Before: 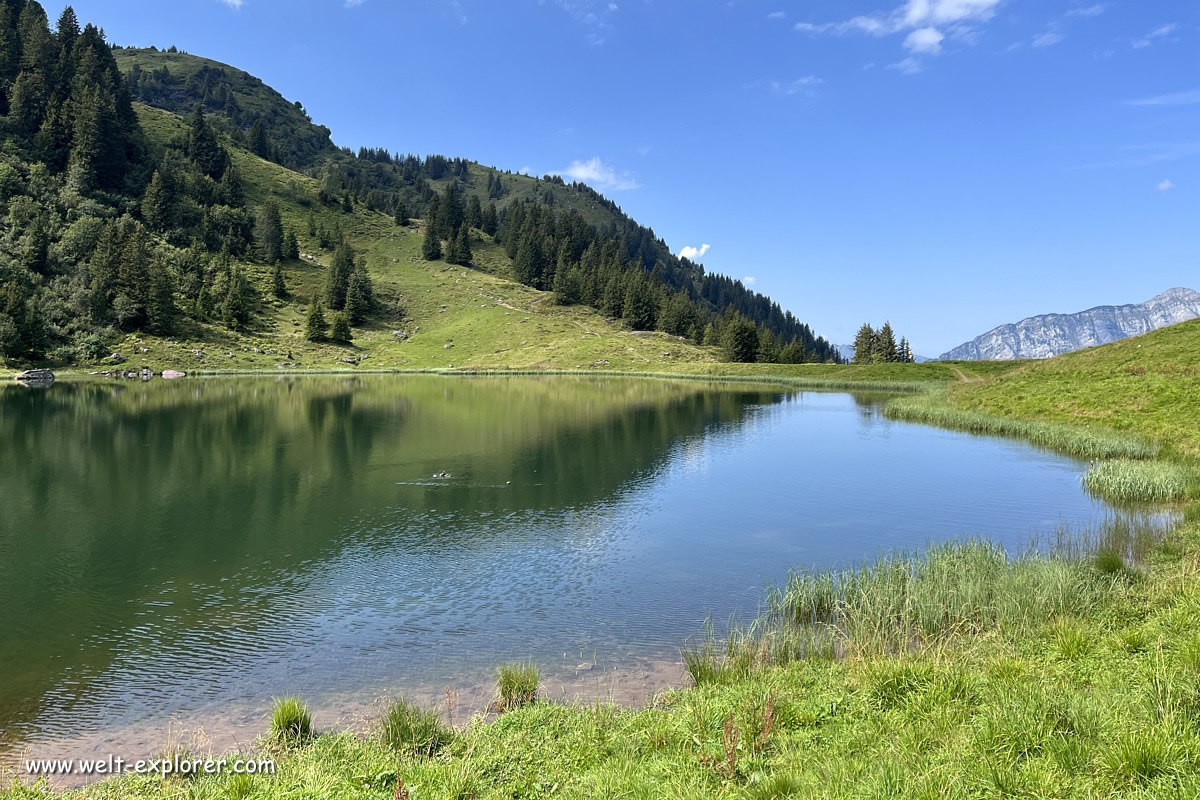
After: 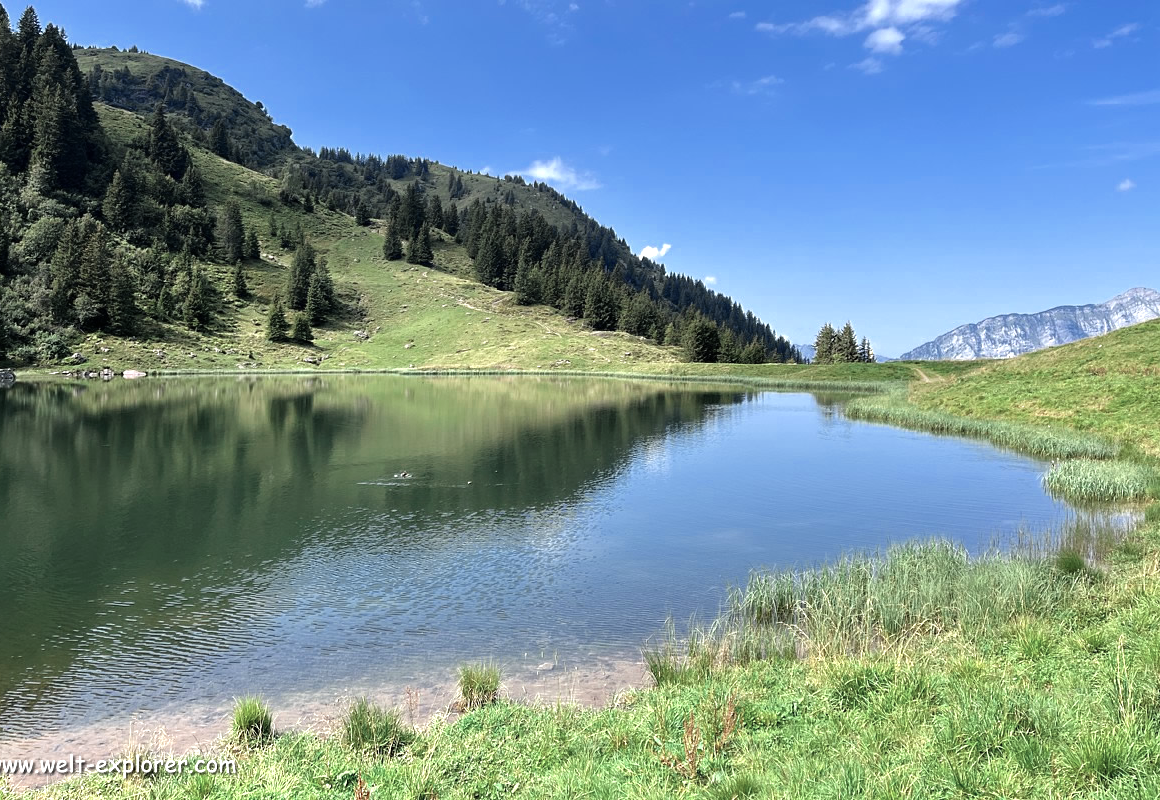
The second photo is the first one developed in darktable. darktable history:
color zones: curves: ch0 [(0, 0.5) (0.125, 0.4) (0.25, 0.5) (0.375, 0.4) (0.5, 0.4) (0.625, 0.35) (0.75, 0.35) (0.875, 0.5)]; ch1 [(0, 0.35) (0.125, 0.45) (0.25, 0.35) (0.375, 0.35) (0.5, 0.35) (0.625, 0.35) (0.75, 0.45) (0.875, 0.35)]; ch2 [(0, 0.6) (0.125, 0.5) (0.25, 0.5) (0.375, 0.6) (0.5, 0.6) (0.625, 0.5) (0.75, 0.5) (0.875, 0.5)]
crop and rotate: left 3.316%
tone equalizer: -8 EV -0.751 EV, -7 EV -0.666 EV, -6 EV -0.583 EV, -5 EV -0.38 EV, -3 EV 0.402 EV, -2 EV 0.6 EV, -1 EV 0.682 EV, +0 EV 0.761 EV
